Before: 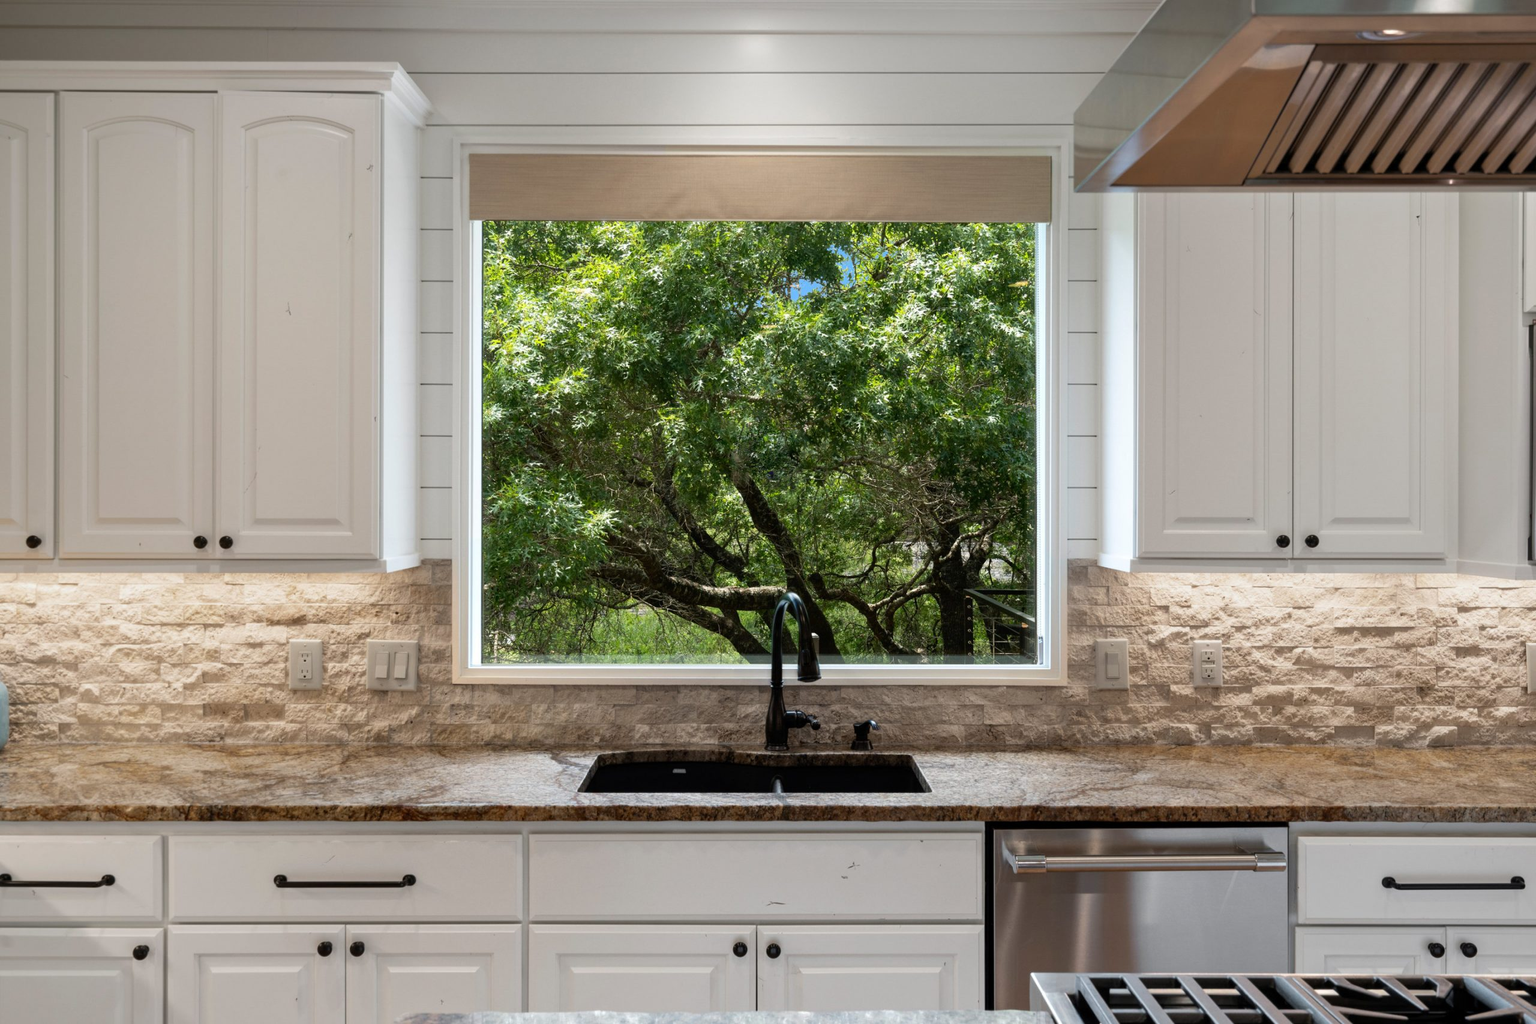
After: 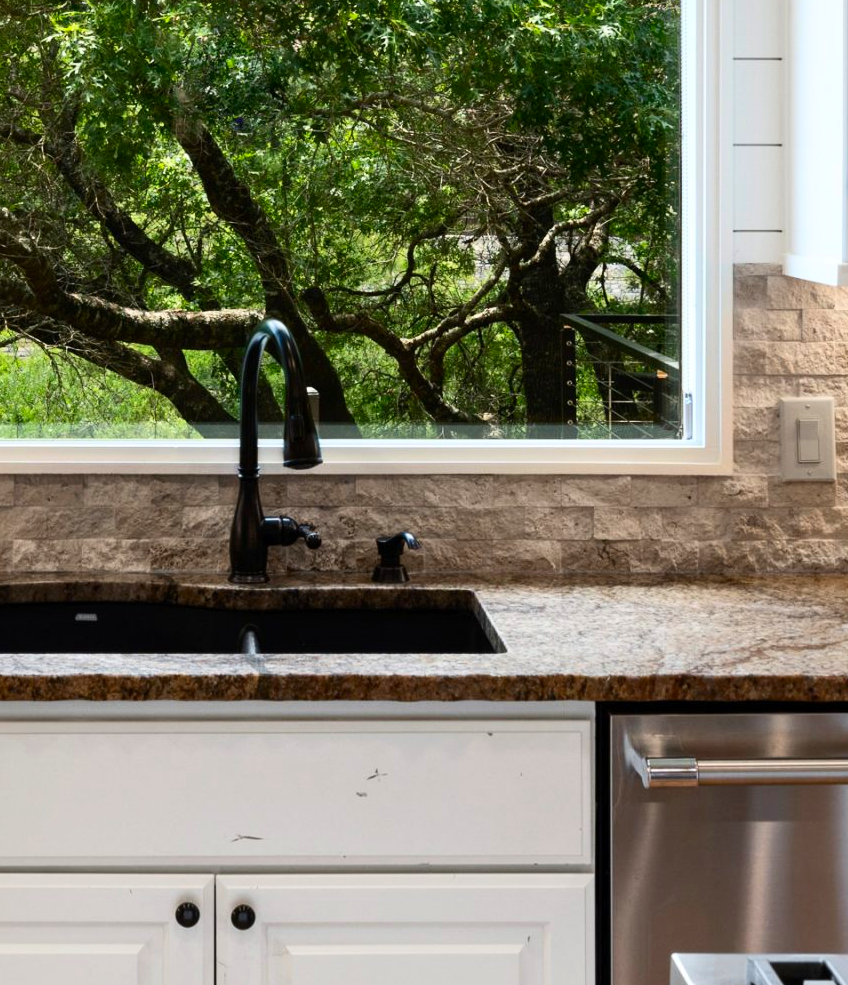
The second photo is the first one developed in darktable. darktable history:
contrast brightness saturation: contrast 0.23, brightness 0.1, saturation 0.29
crop: left 40.878%, top 39.176%, right 25.993%, bottom 3.081%
